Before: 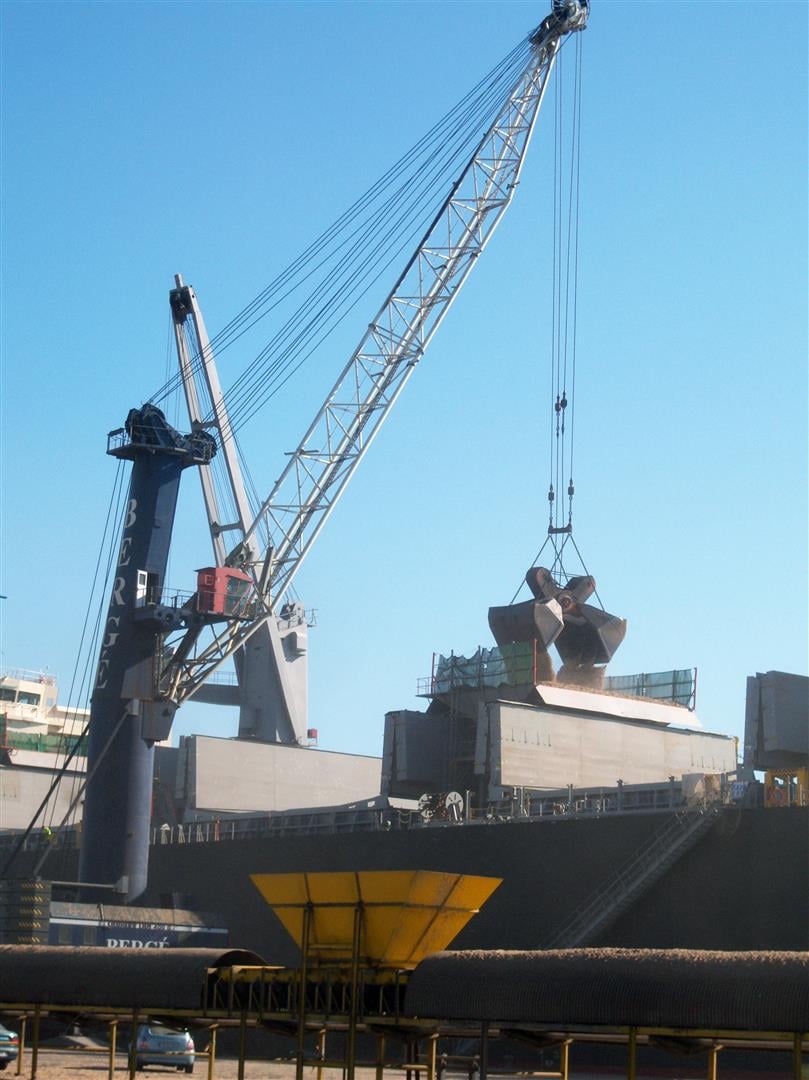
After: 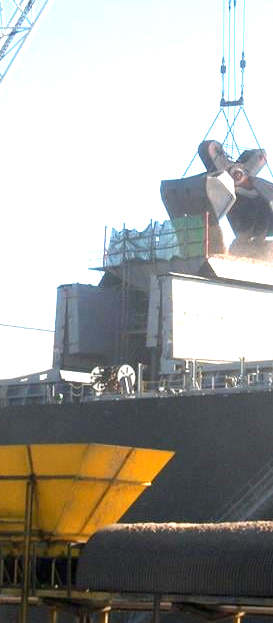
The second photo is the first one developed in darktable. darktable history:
exposure: black level correction 0, exposure 1.454 EV, compensate highlight preservation false
crop: left 40.598%, top 39.57%, right 25.642%, bottom 2.717%
